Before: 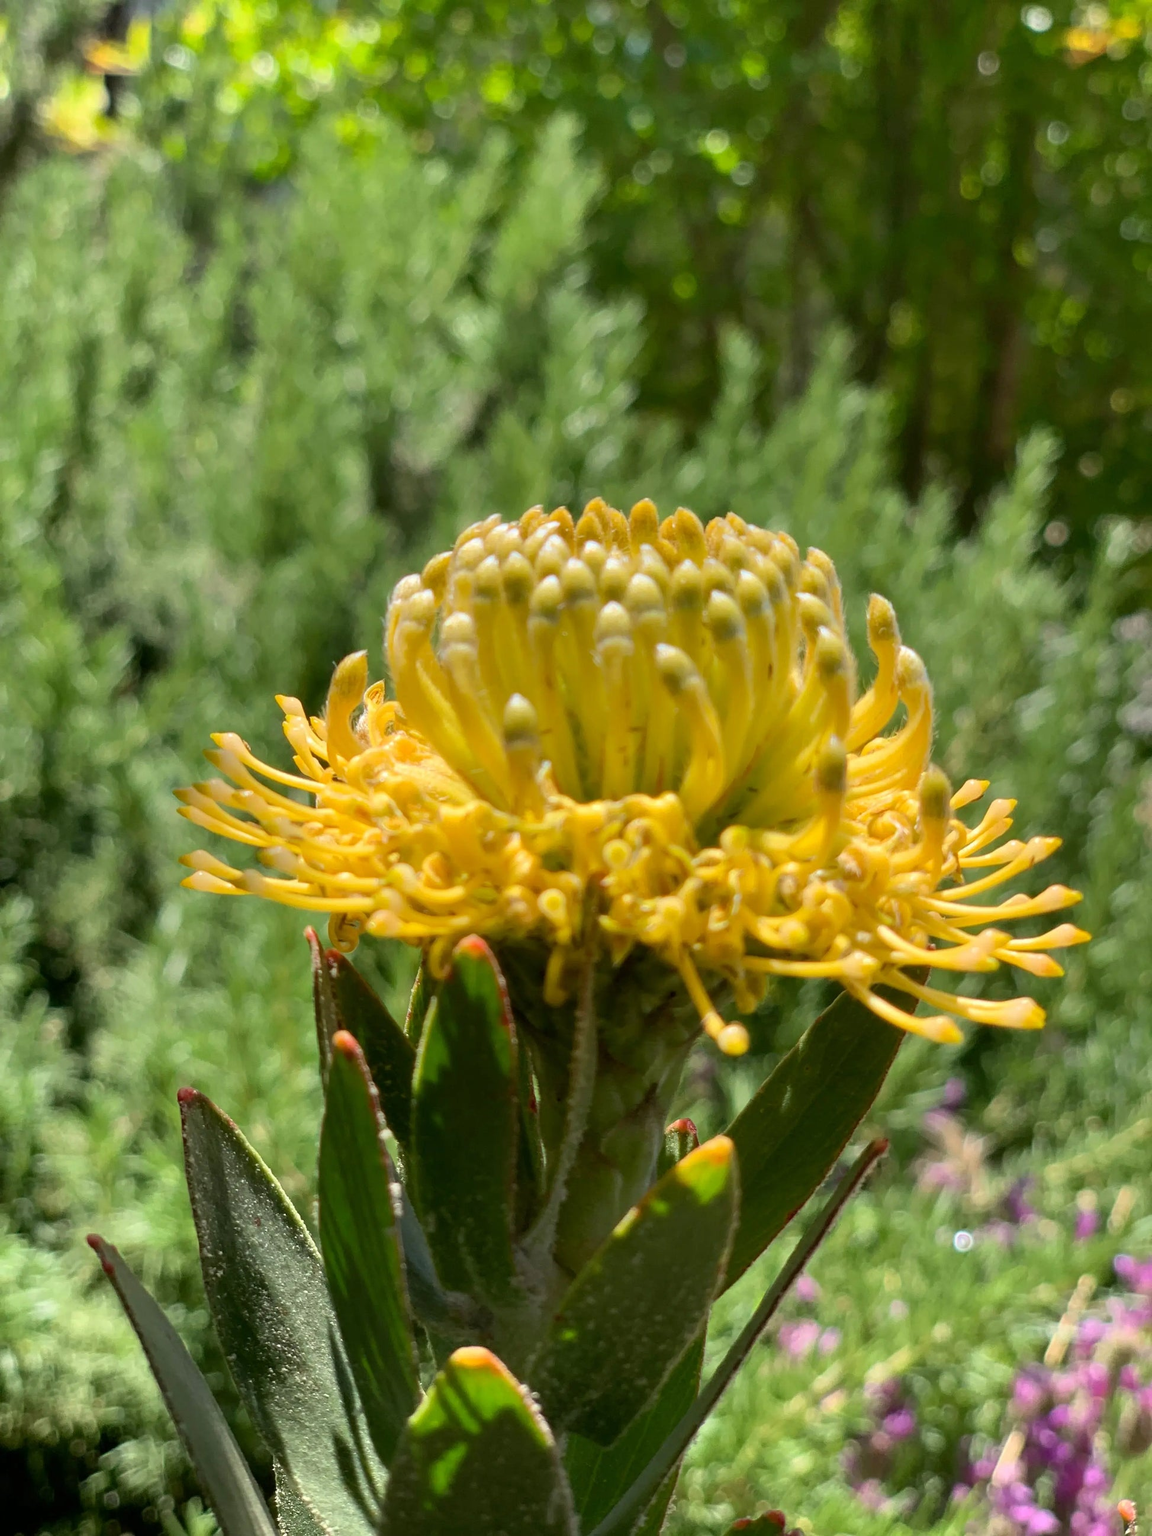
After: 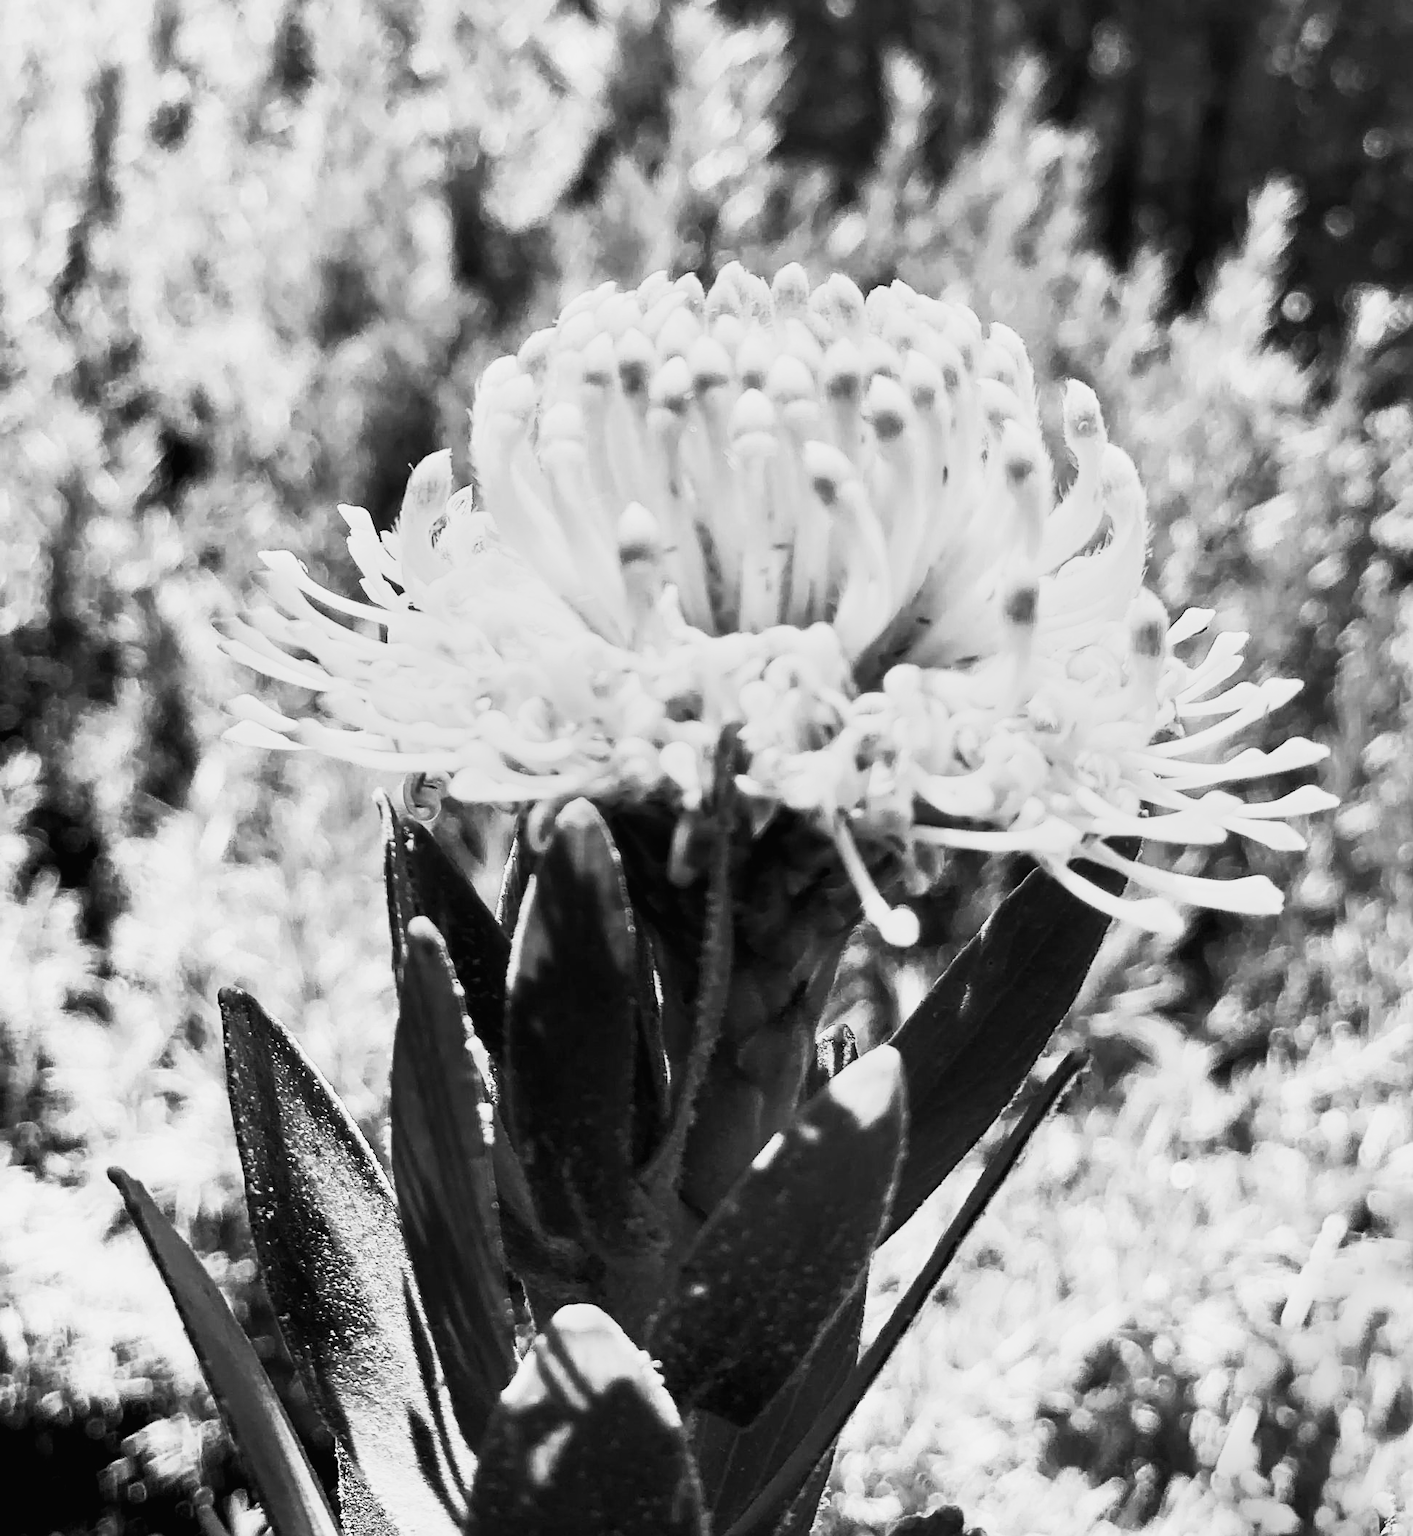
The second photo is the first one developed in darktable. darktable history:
filmic rgb: black relative exposure -4.88 EV, hardness 2.82
monochrome: a -92.57, b 58.91
tone curve: curves: ch1 [(0, 0) (0.214, 0.291) (0.372, 0.44) (0.463, 0.476) (0.498, 0.502) (0.521, 0.531) (1, 1)]; ch2 [(0, 0) (0.456, 0.447) (0.5, 0.5) (0.547, 0.557) (0.592, 0.57) (0.631, 0.602) (1, 1)], color space Lab, independent channels, preserve colors none
crop and rotate: top 18.507%
color balance rgb: perceptual saturation grading › global saturation 30%, global vibrance 20%
sharpen: on, module defaults
contrast brightness saturation: contrast 0.83, brightness 0.59, saturation 0.59
